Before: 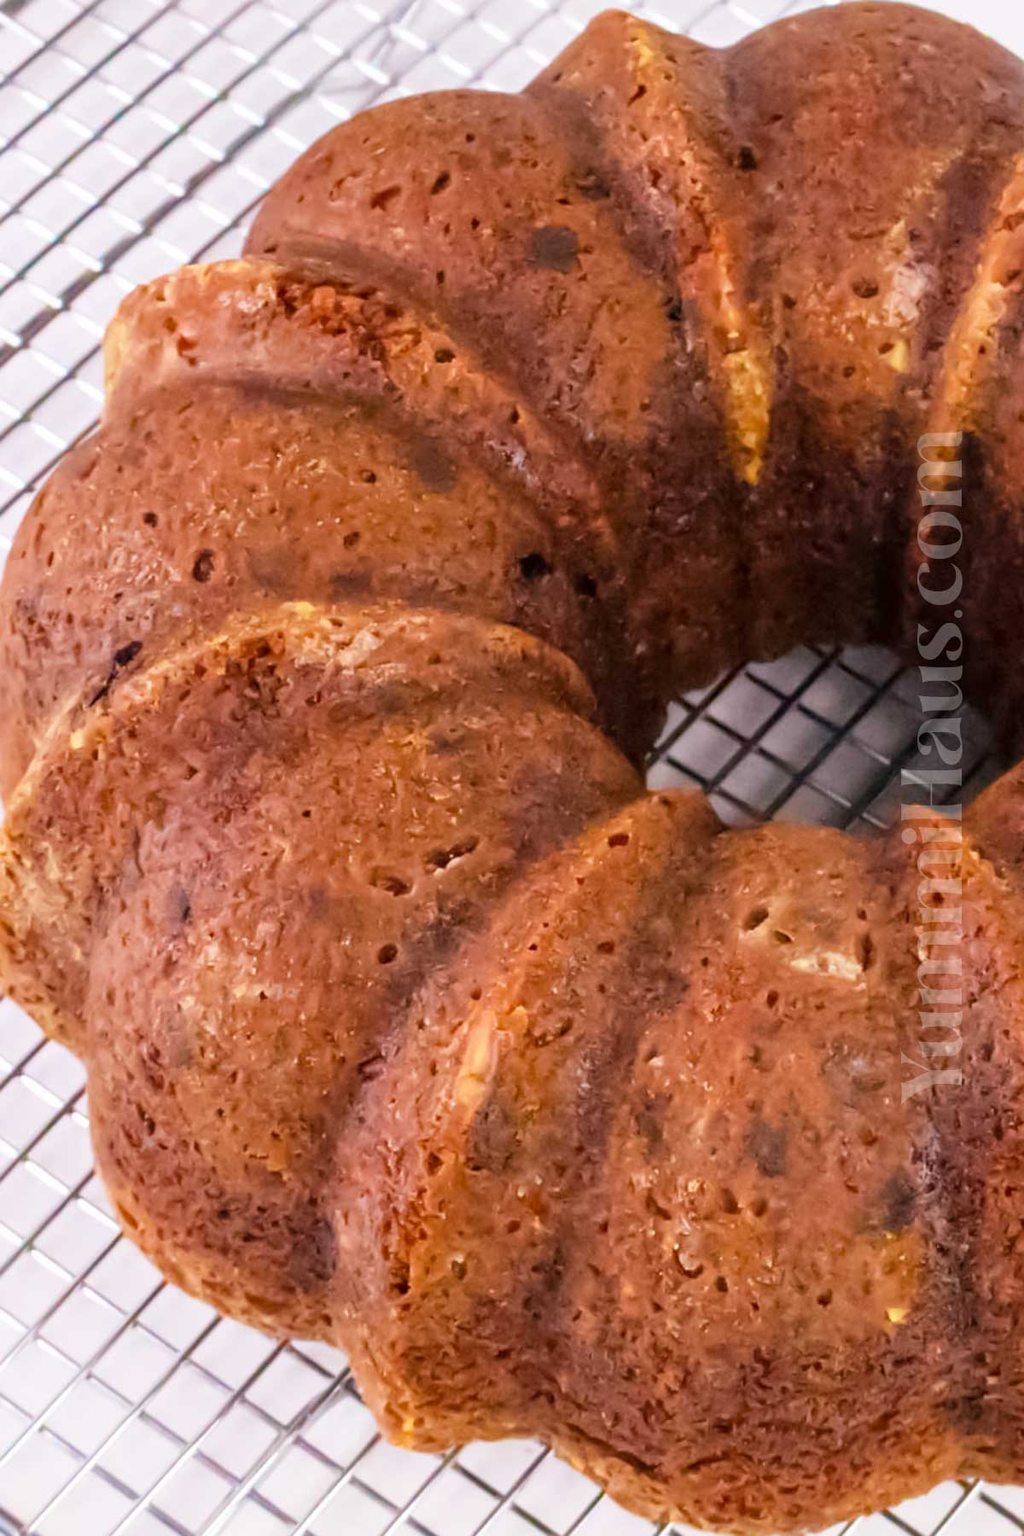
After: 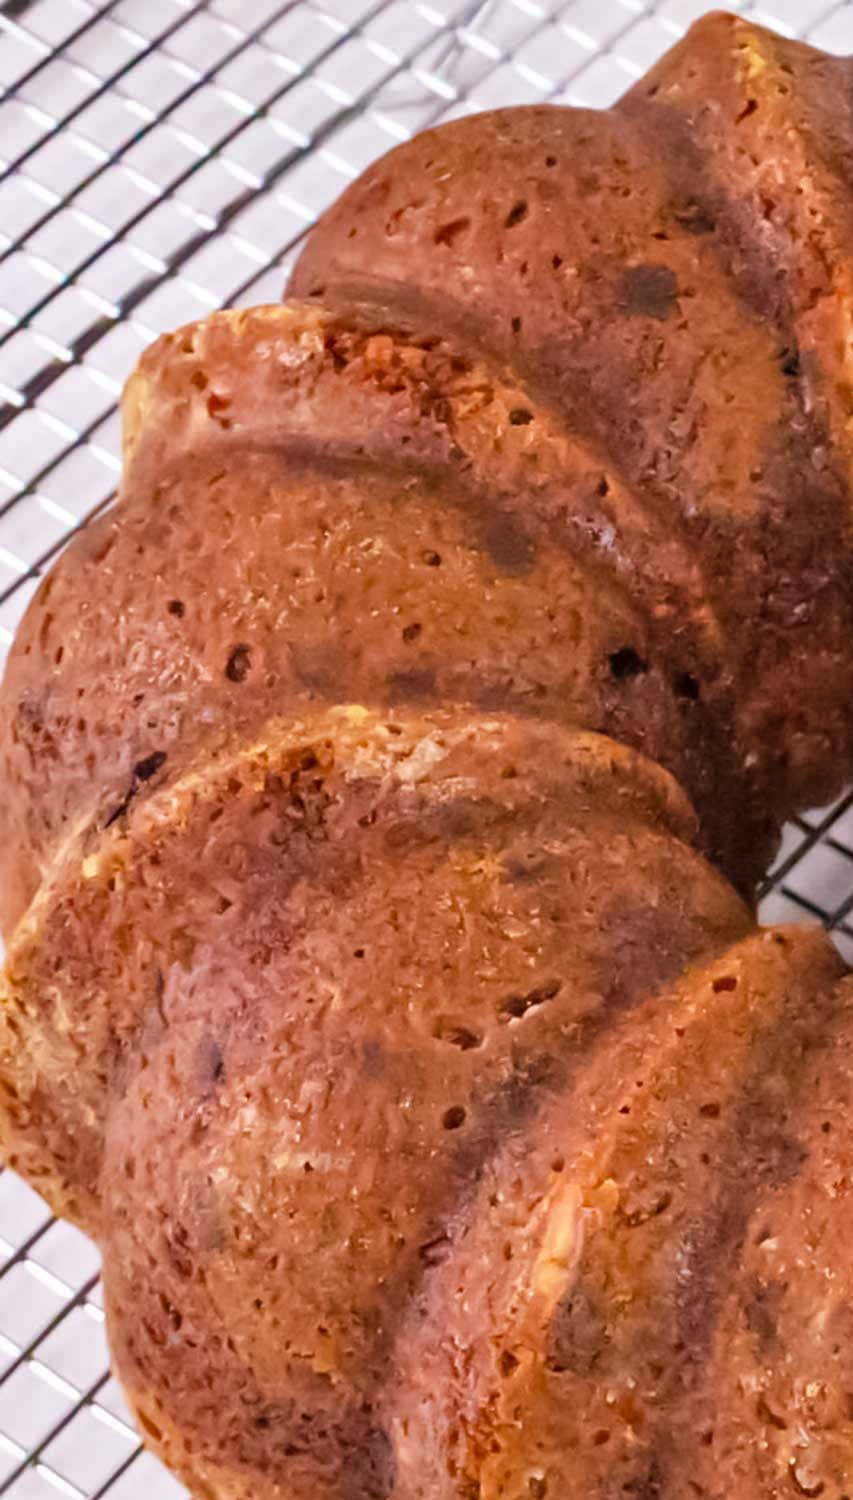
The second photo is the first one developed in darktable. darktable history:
crop: right 28.885%, bottom 16.626%
shadows and highlights: soften with gaussian
